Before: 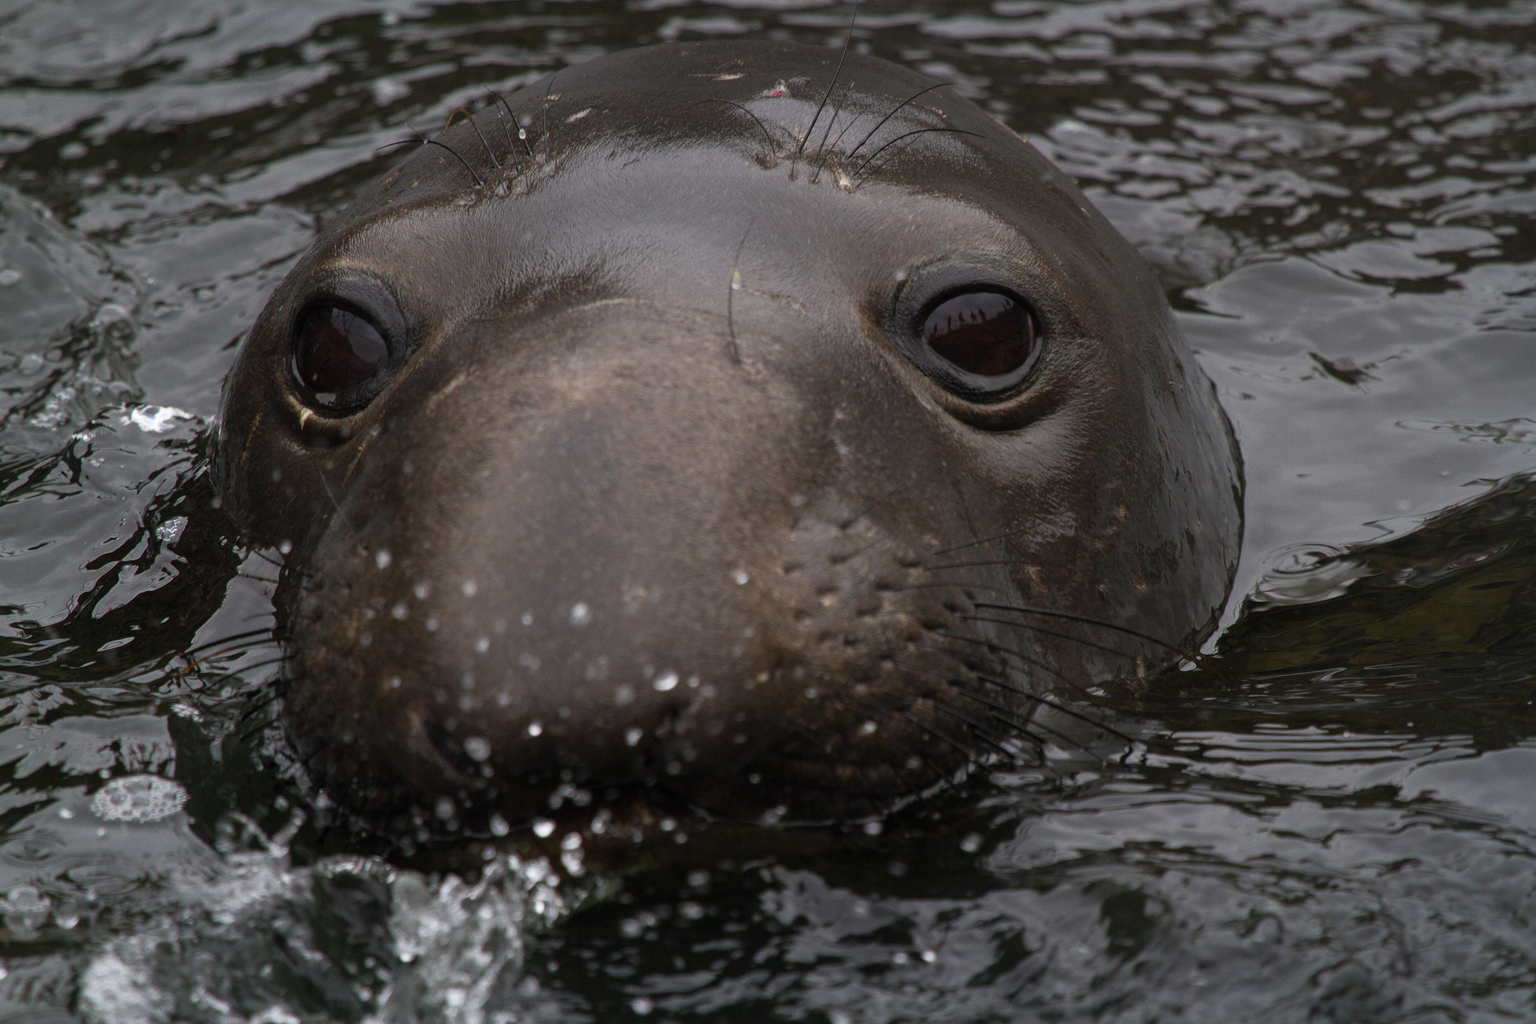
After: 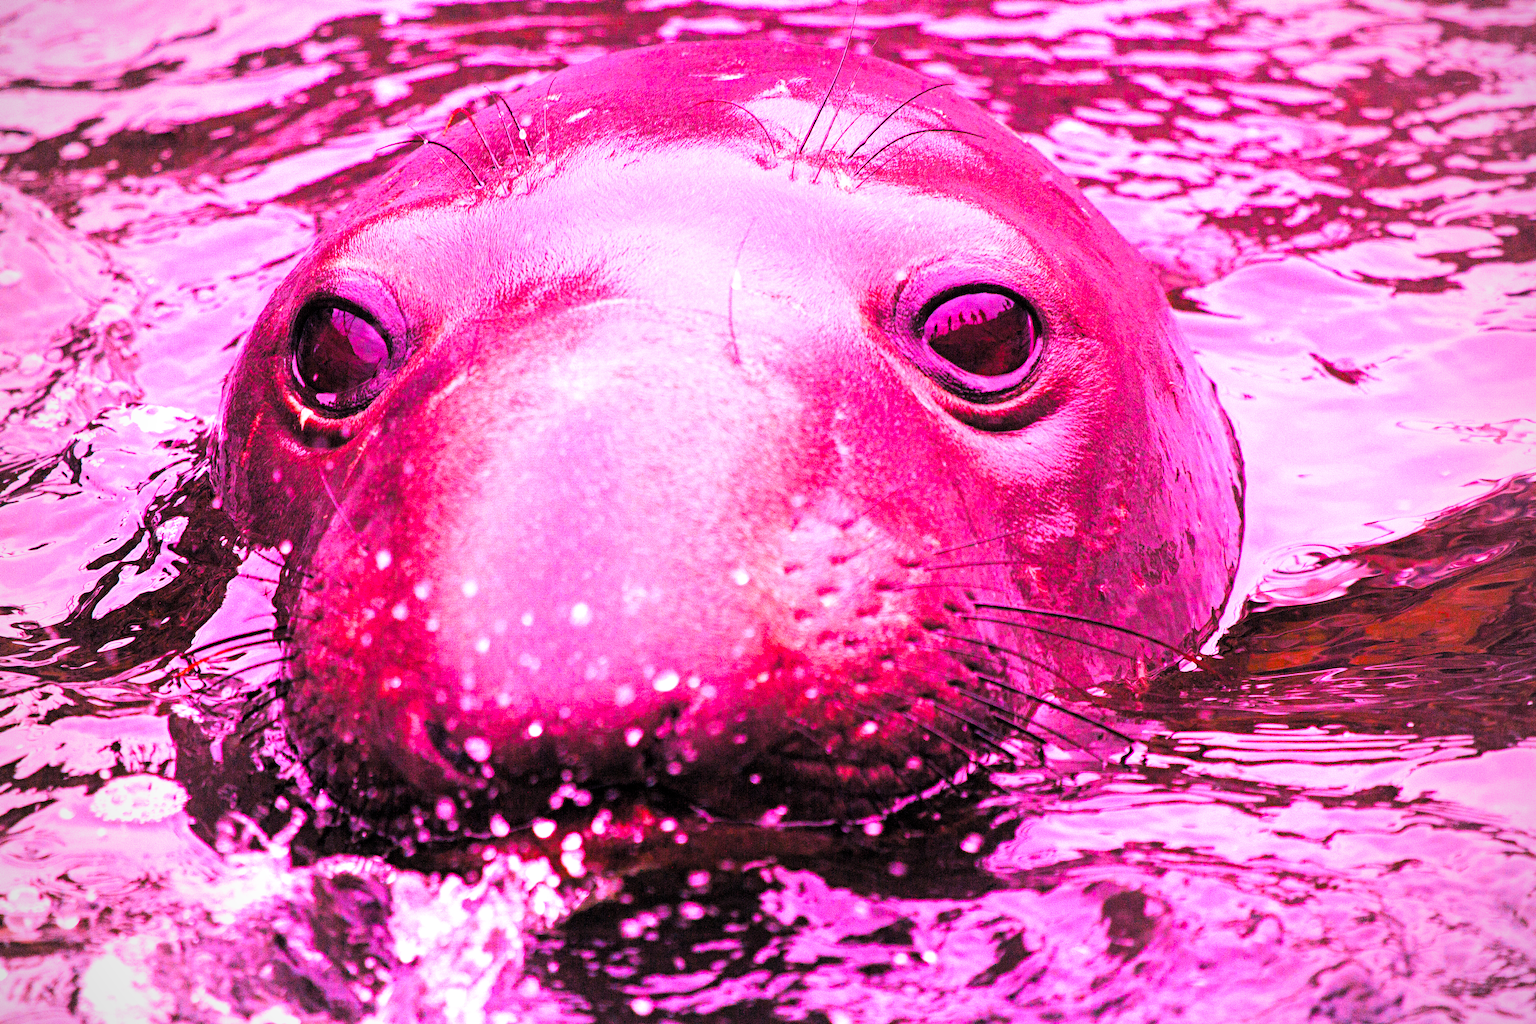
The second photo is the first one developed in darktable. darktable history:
raw chromatic aberrations: on, module defaults
color balance rgb: perceptual saturation grading › global saturation 25%, perceptual brilliance grading › mid-tones 10%, perceptual brilliance grading › shadows 15%, global vibrance 20%
filmic rgb: black relative exposure -7.65 EV, white relative exposure 4.56 EV, hardness 3.61
highlight reconstruction: method reconstruct color, iterations 1, diameter of reconstruction 64 px
hot pixels: on, module defaults
lens correction: scale 1.01, crop 1, focal 85, aperture 2.8, distance 10.02, camera "Canon EOS RP", lens "Canon RF 85mm F2 MACRO IS STM"
raw denoise: x [[0, 0.25, 0.5, 0.75, 1] ×4]
tone equalizer: on, module defaults
white balance: red 2.004, blue 1.654
levels: mode automatic, black 0.023%, white 99.97%, levels [0.062, 0.494, 0.925]
velvia: strength 15% | blend: blend mode lighten, opacity 100%; mask: uniform (no mask)
local contrast: highlights 100%, shadows 100%, detail 120%, midtone range 0.2
contrast brightness saturation: contrast 0.2, brightness 0.16, saturation 0.22
filmic: grey point source 18, black point source -8.65, white point source 2.45, grey point target 18, white point target 100, output power 2.2, latitude stops 2, contrast 1.5, saturation 100, global saturation 100
haze removal: strength 0.29, distance 0.25, compatibility mode true, adaptive false
vibrance: on, module defaults
vignetting: fall-off radius 60.92%
exposure: black level correction -0.002, exposure 1.35 EV, compensate highlight preservation false
